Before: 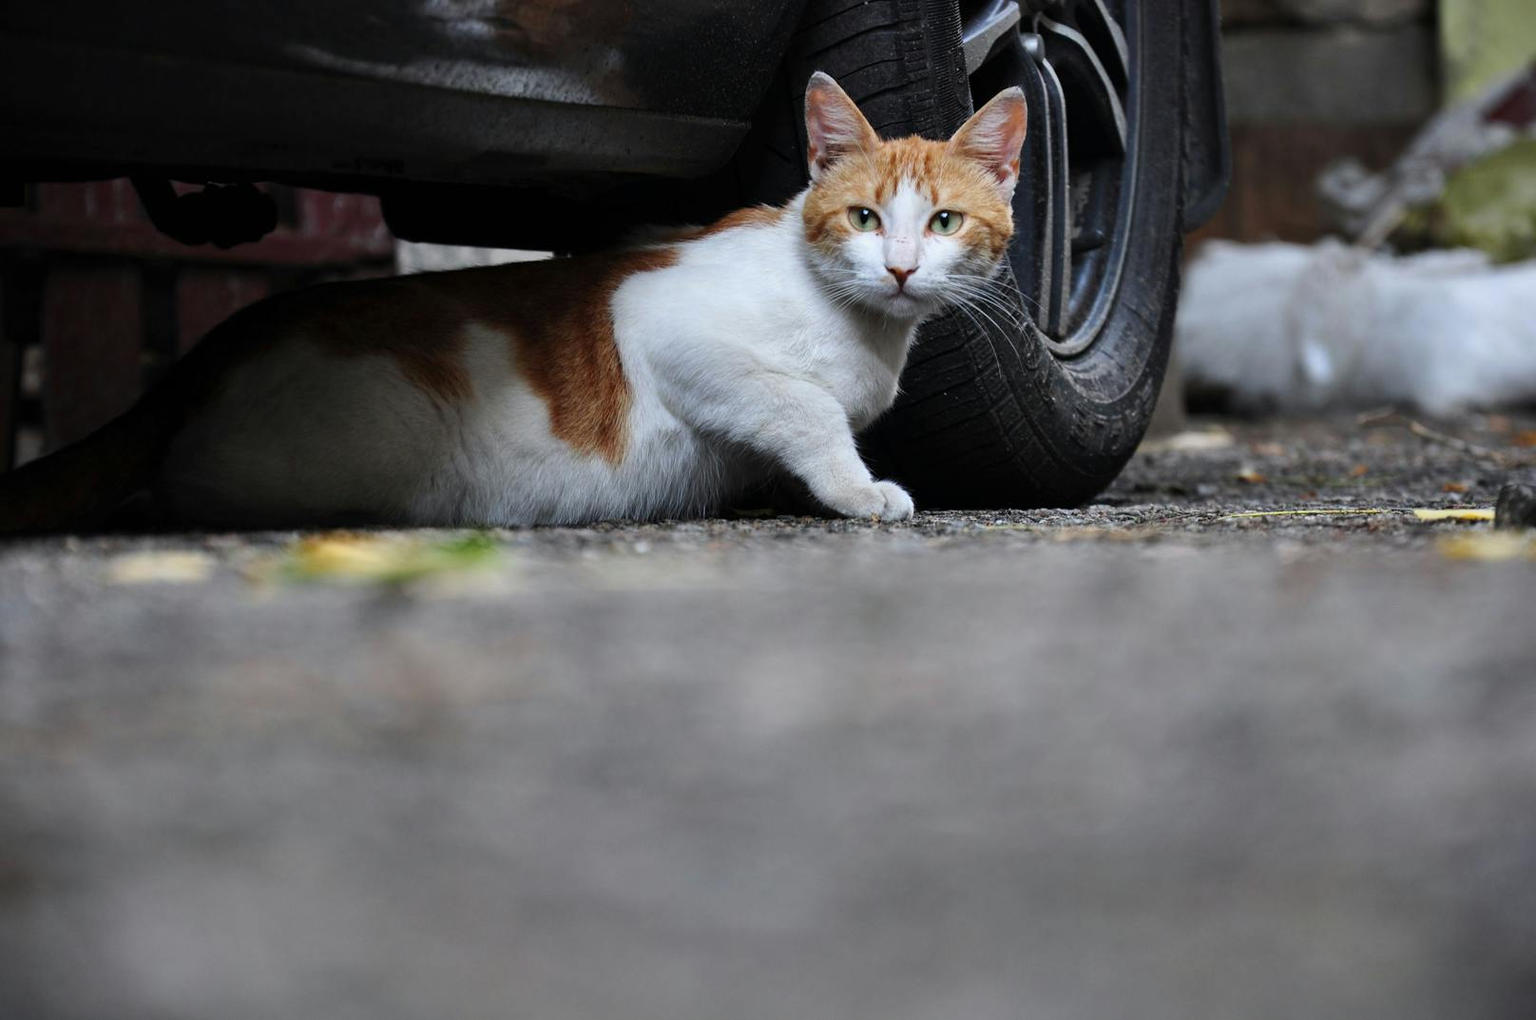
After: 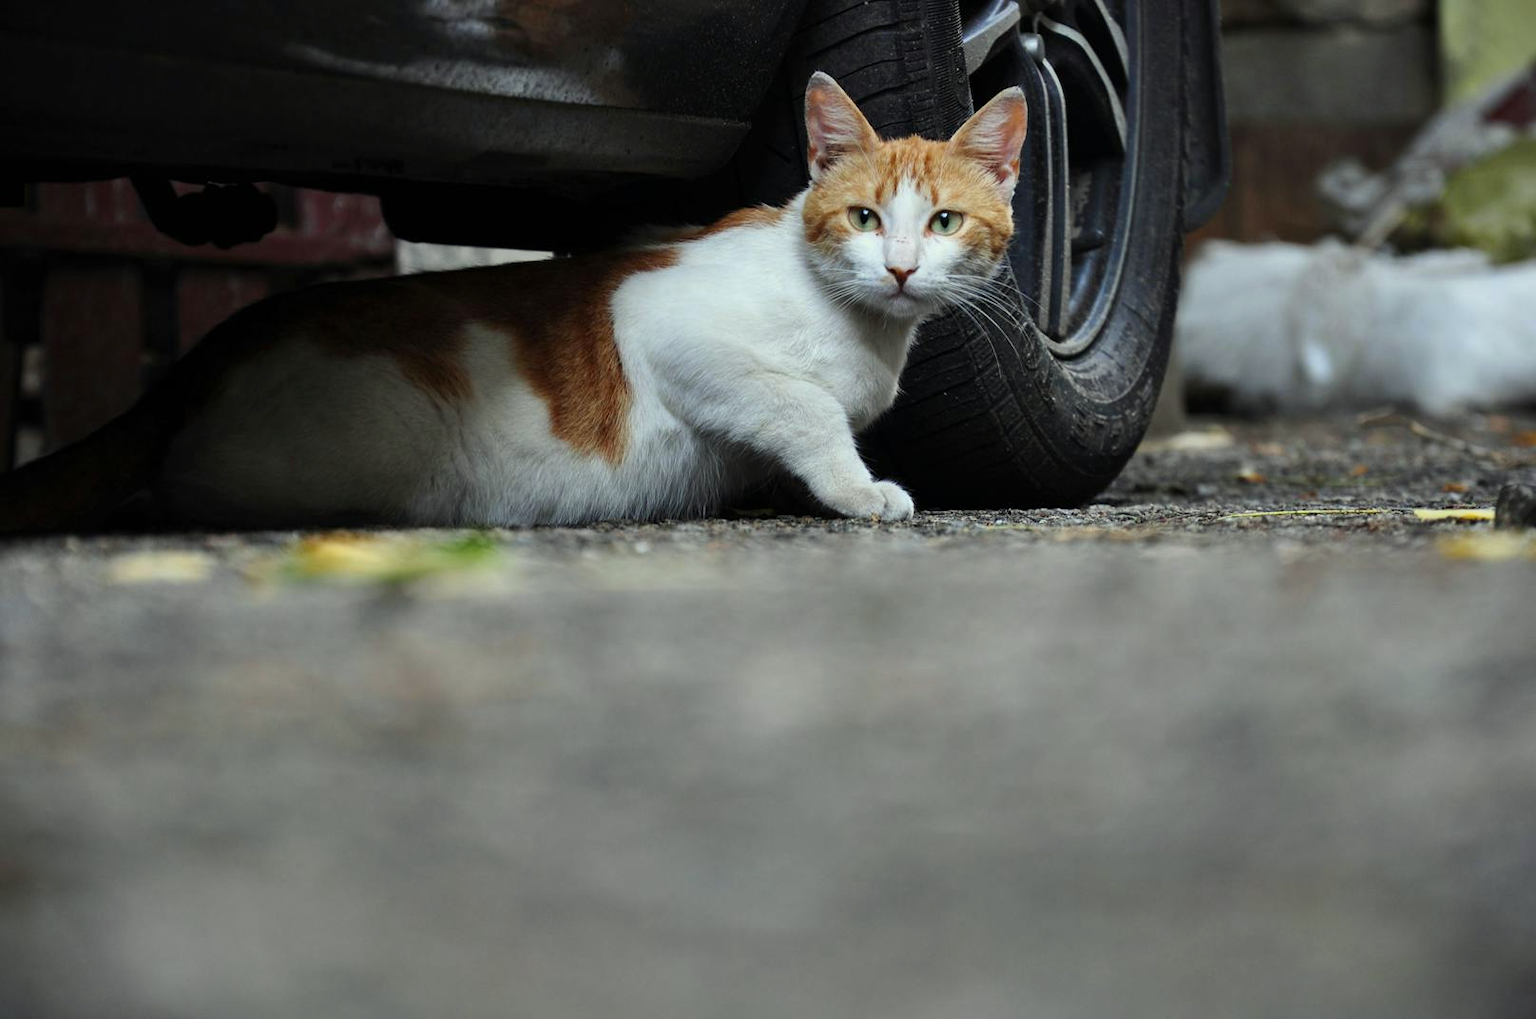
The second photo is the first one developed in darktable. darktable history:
color correction: highlights a* -4.4, highlights b* 6.58
